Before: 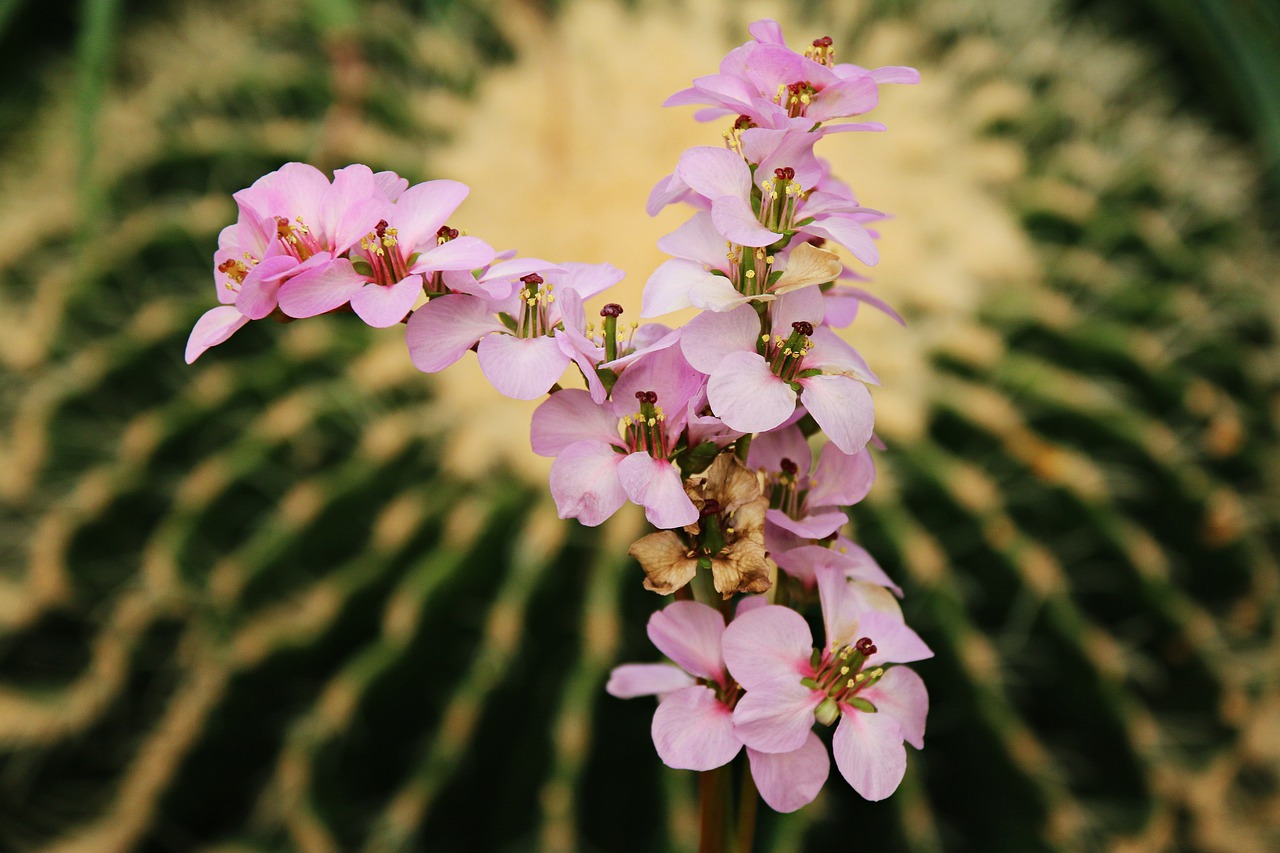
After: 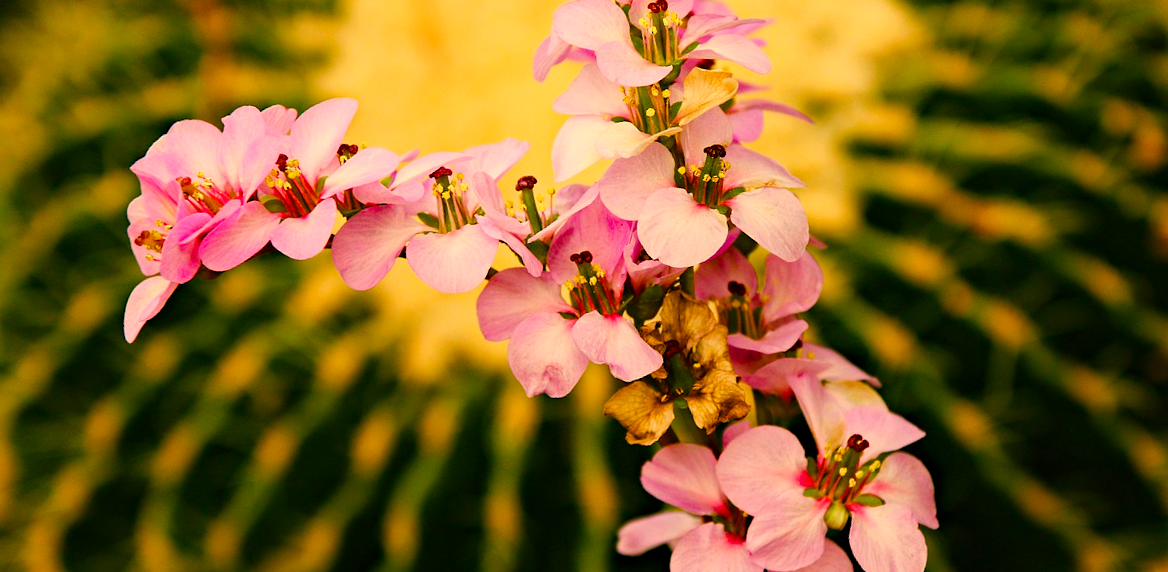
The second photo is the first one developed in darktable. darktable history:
rotate and perspective: rotation -14.8°, crop left 0.1, crop right 0.903, crop top 0.25, crop bottom 0.748
white balance: red 1.138, green 0.996, blue 0.812
color balance rgb: linear chroma grading › global chroma 18.9%, perceptual saturation grading › global saturation 20%, perceptual saturation grading › highlights -25%, perceptual saturation grading › shadows 50%, global vibrance 18.93%
shadows and highlights: shadows 0, highlights 40
haze removal: compatibility mode true, adaptive false
